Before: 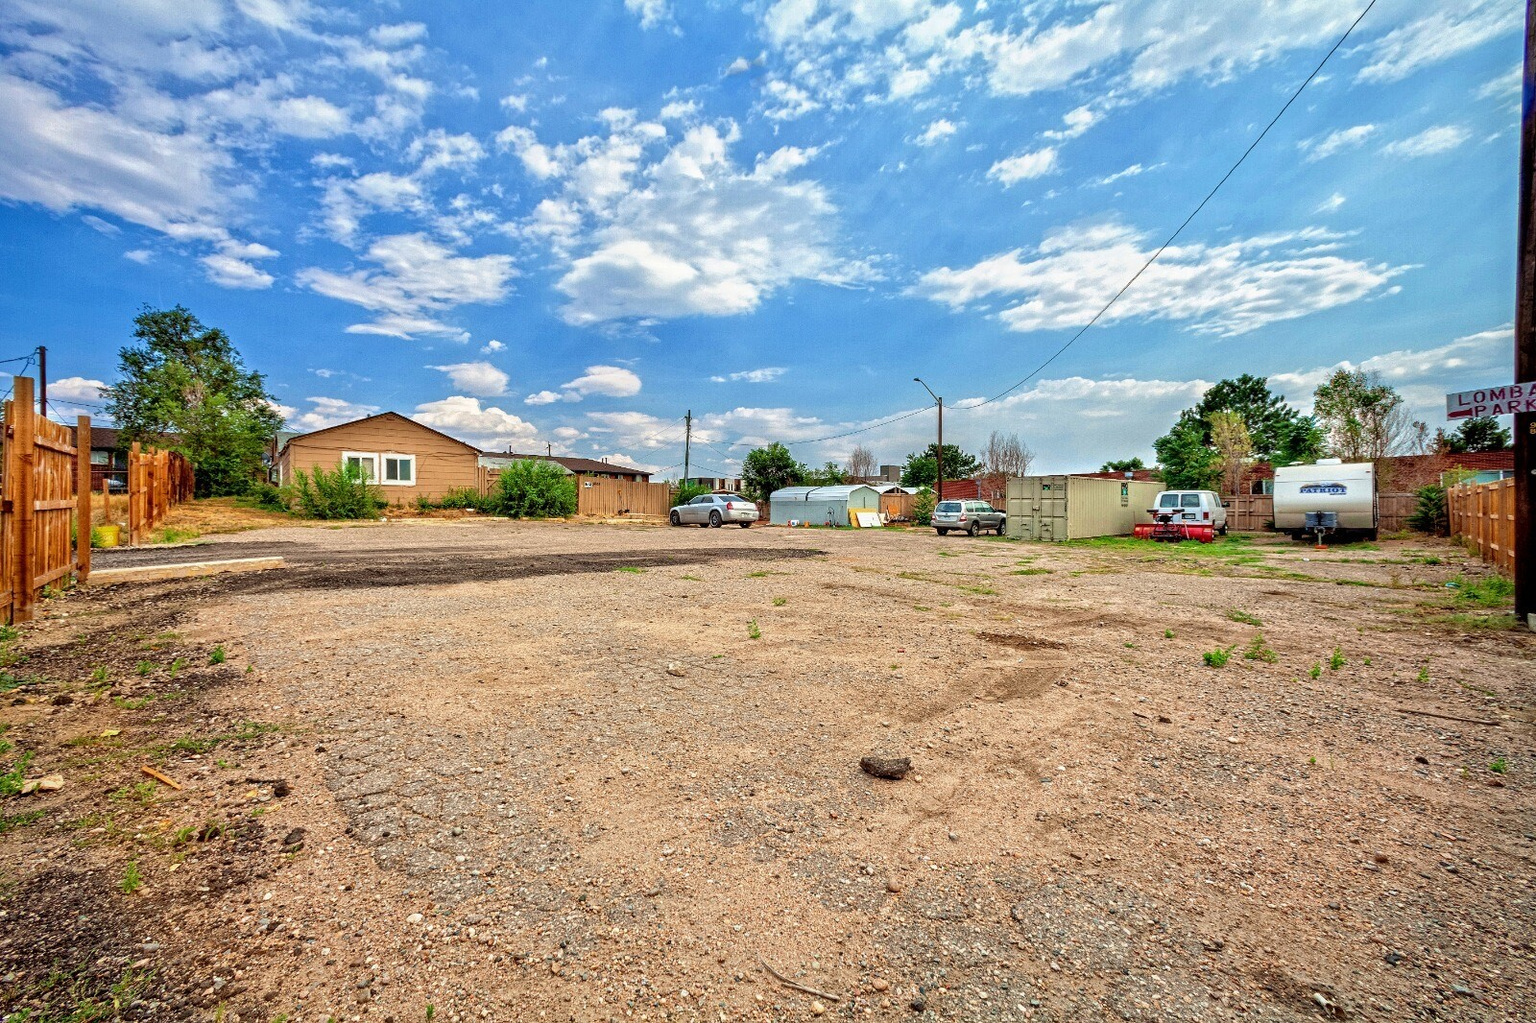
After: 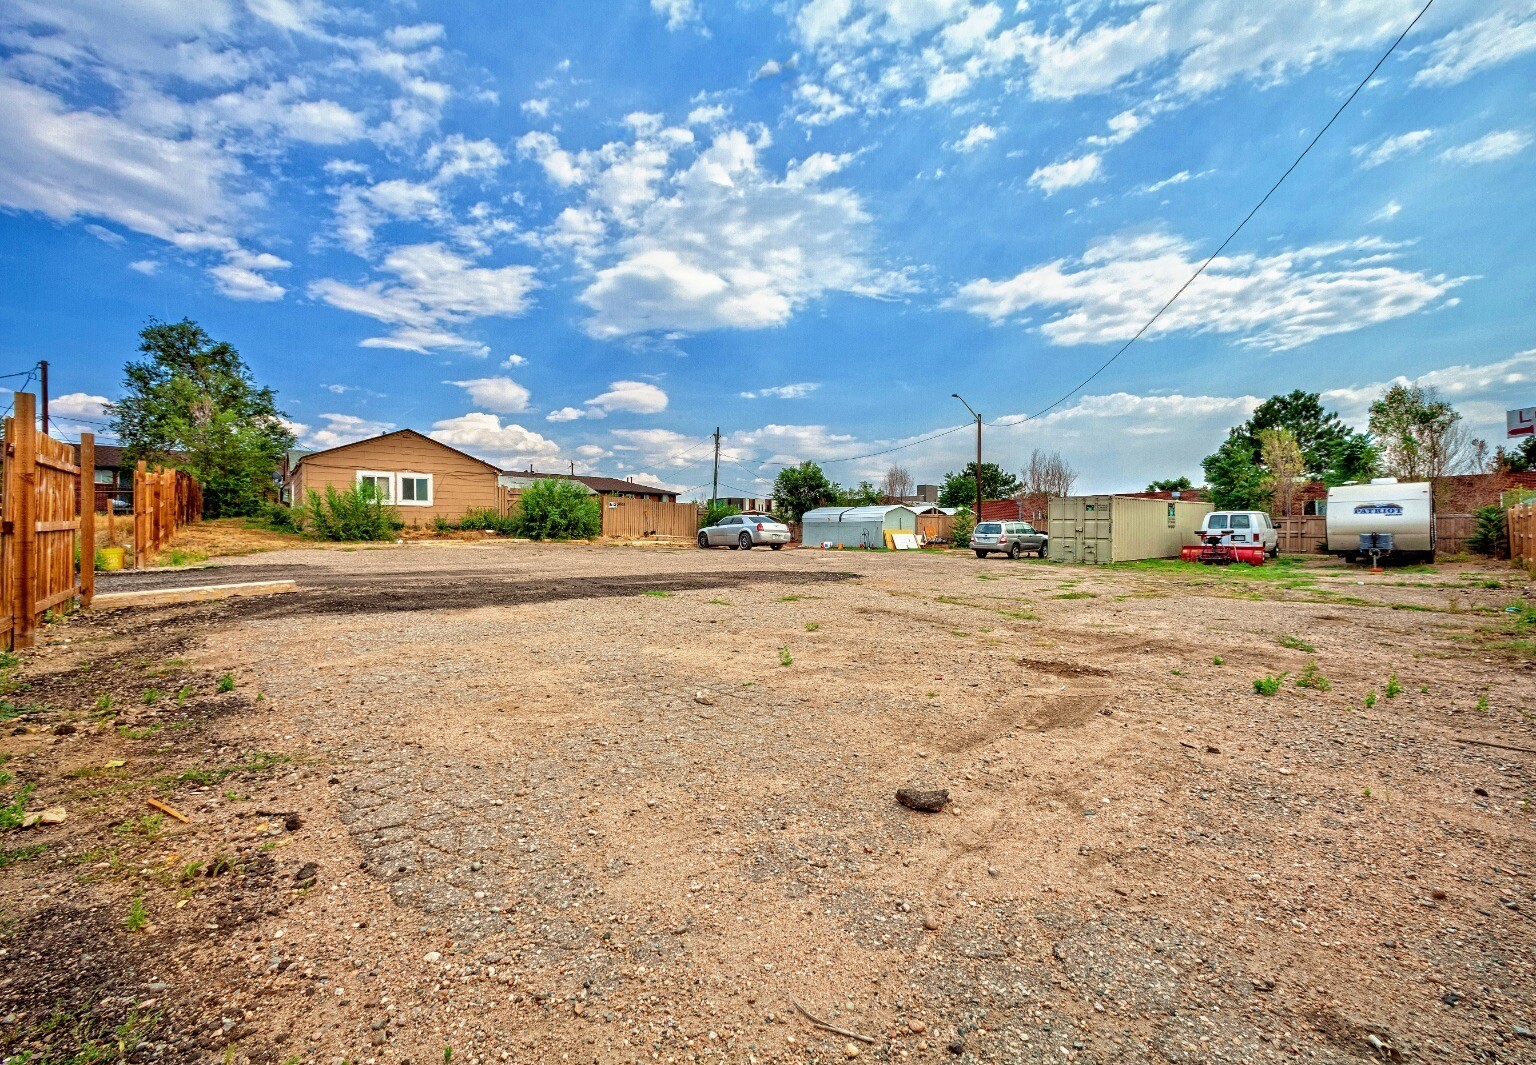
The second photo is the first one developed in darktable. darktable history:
crop: right 3.938%, bottom 0.028%
